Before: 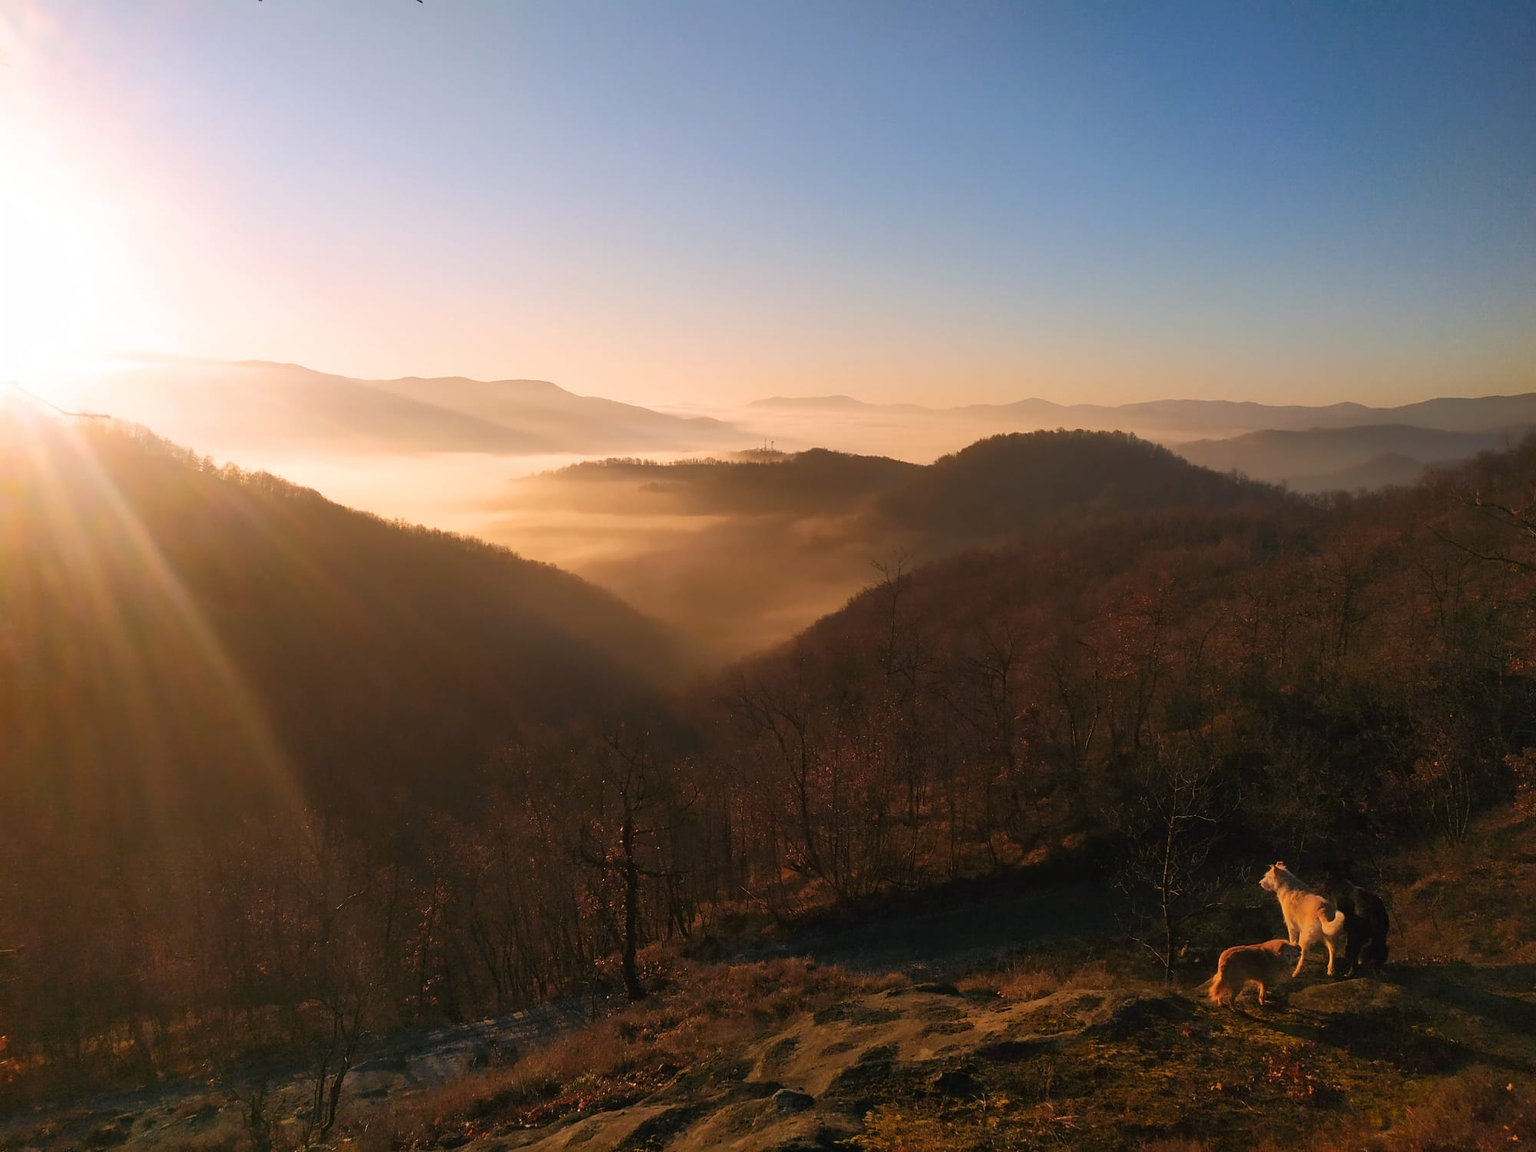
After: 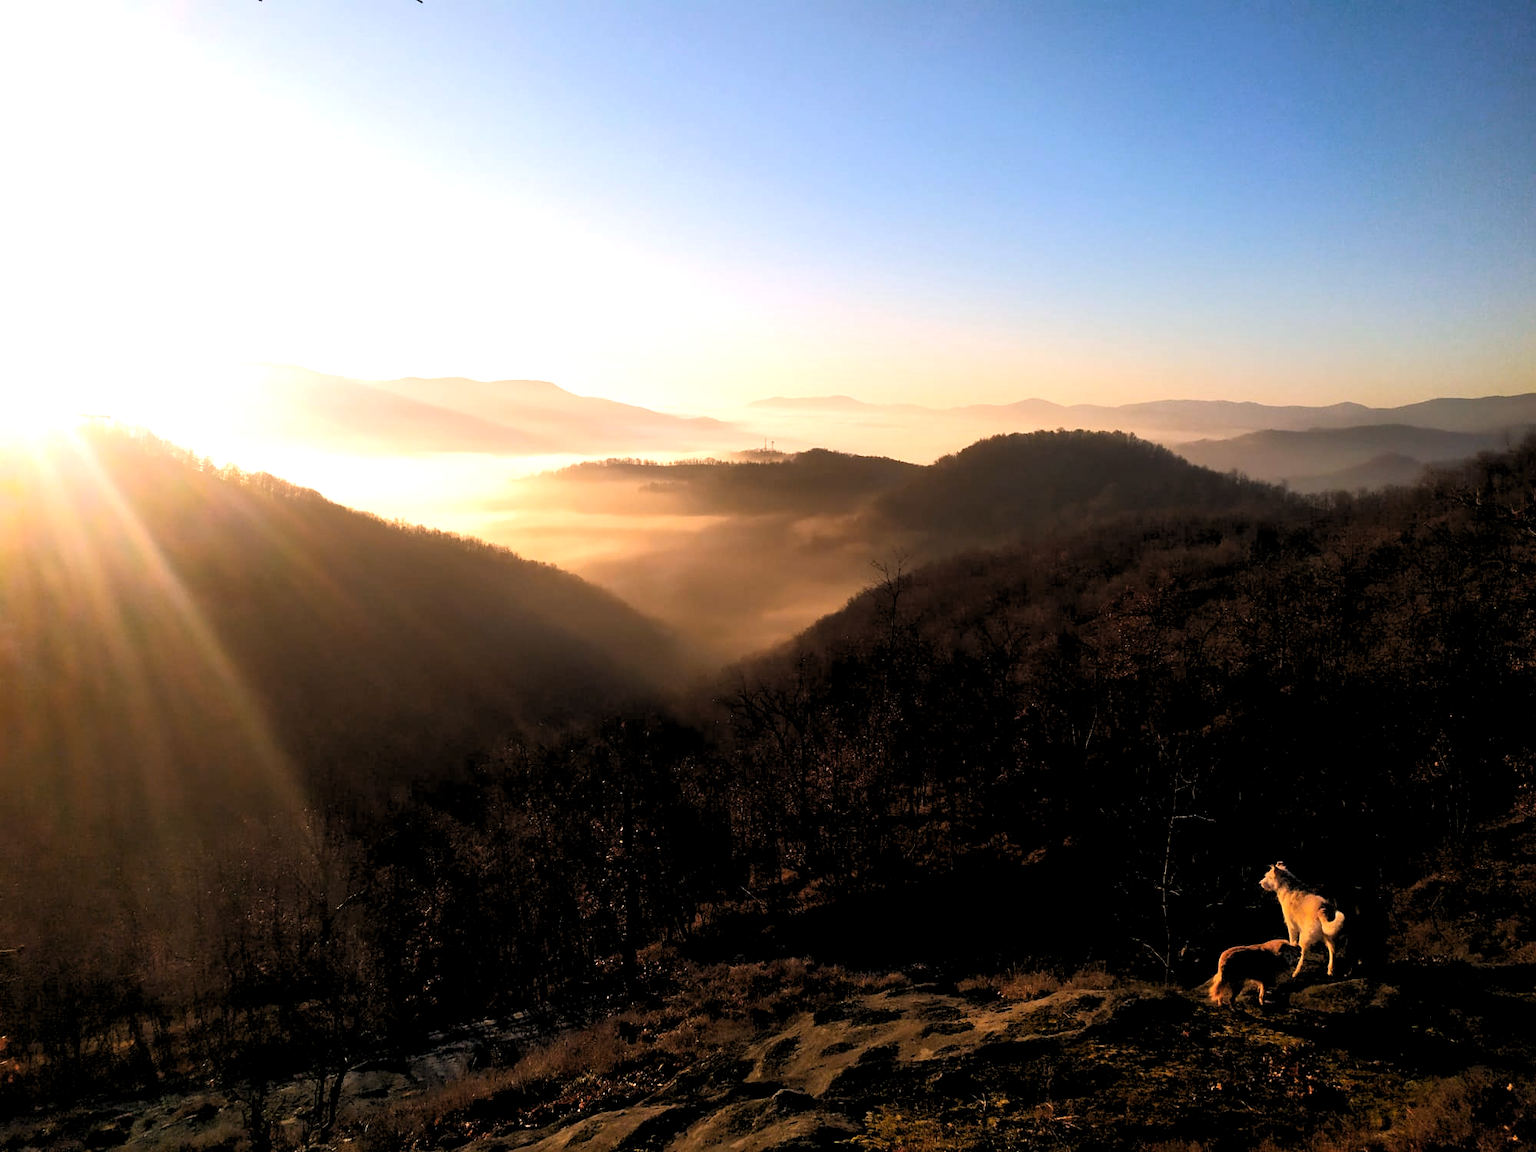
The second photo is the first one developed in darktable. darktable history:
white balance: red 0.974, blue 1.044
tone equalizer: -8 EV -0.75 EV, -7 EV -0.7 EV, -6 EV -0.6 EV, -5 EV -0.4 EV, -3 EV 0.4 EV, -2 EV 0.6 EV, -1 EV 0.7 EV, +0 EV 0.75 EV, edges refinement/feathering 500, mask exposure compensation -1.57 EV, preserve details no
rgb levels: levels [[0.013, 0.434, 0.89], [0, 0.5, 1], [0, 0.5, 1]]
